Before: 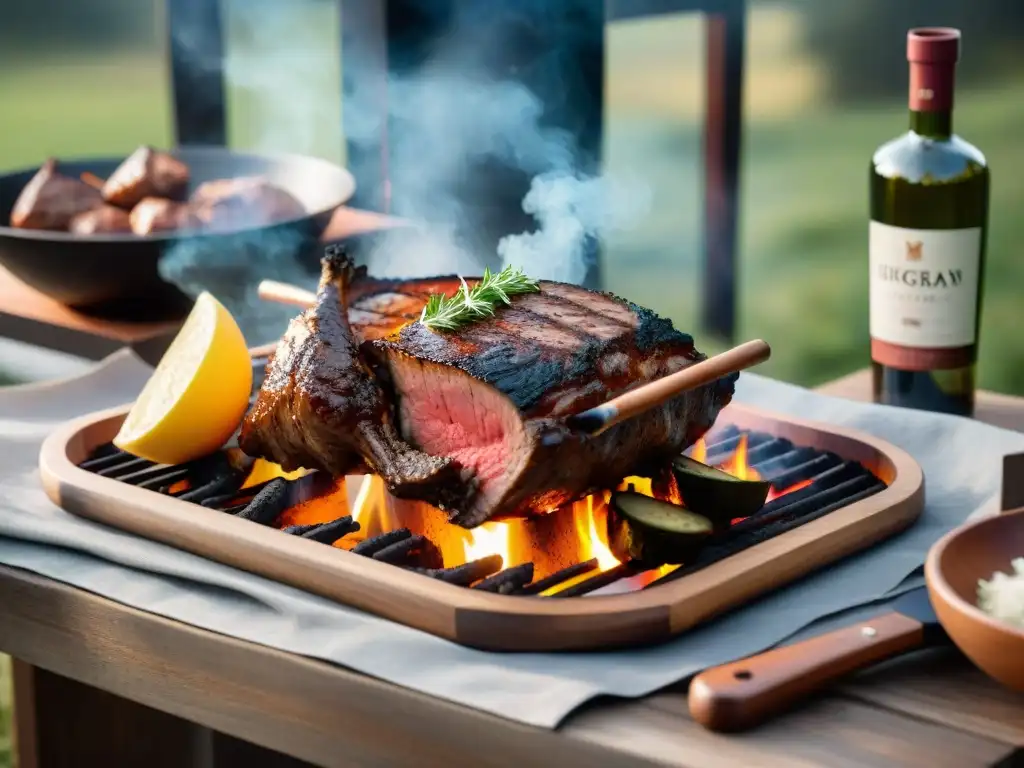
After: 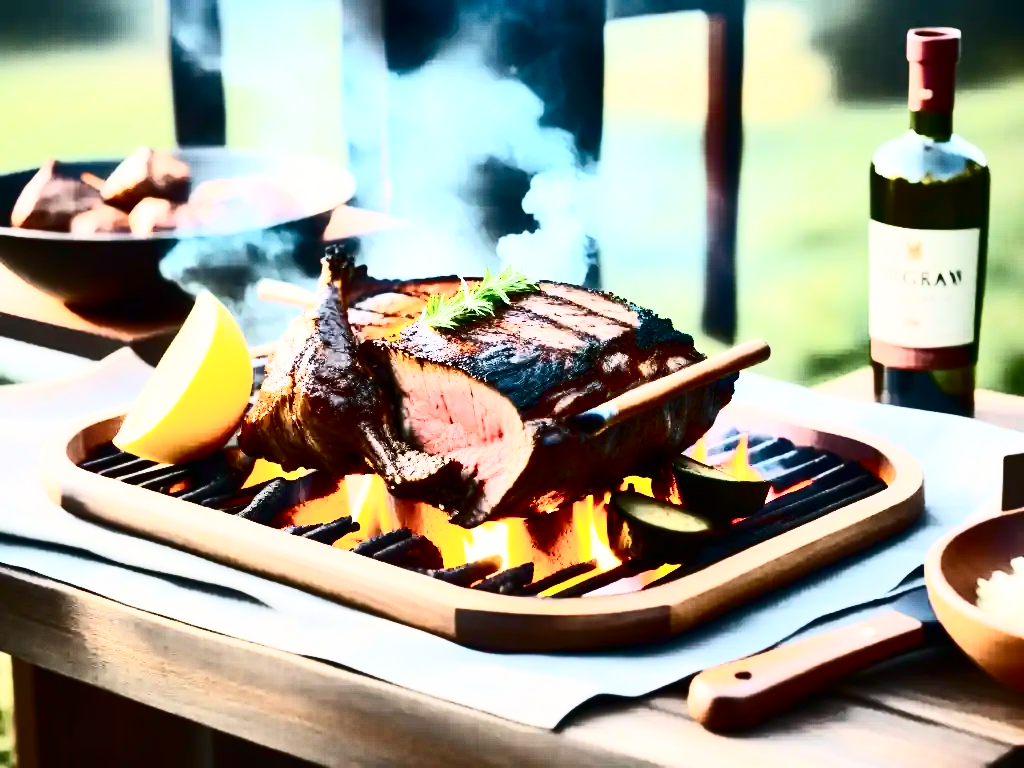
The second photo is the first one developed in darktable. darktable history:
contrast brightness saturation: contrast 0.928, brightness 0.198
base curve: curves: ch0 [(0, 0) (0.204, 0.334) (0.55, 0.733) (1, 1)], preserve colors none
shadows and highlights: radius 128.01, shadows 30.55, highlights -31.18, low approximation 0.01, soften with gaussian
color balance rgb: shadows lift › chroma 0.888%, shadows lift › hue 115.61°, perceptual saturation grading › global saturation 0.824%, global vibrance 29.535%
